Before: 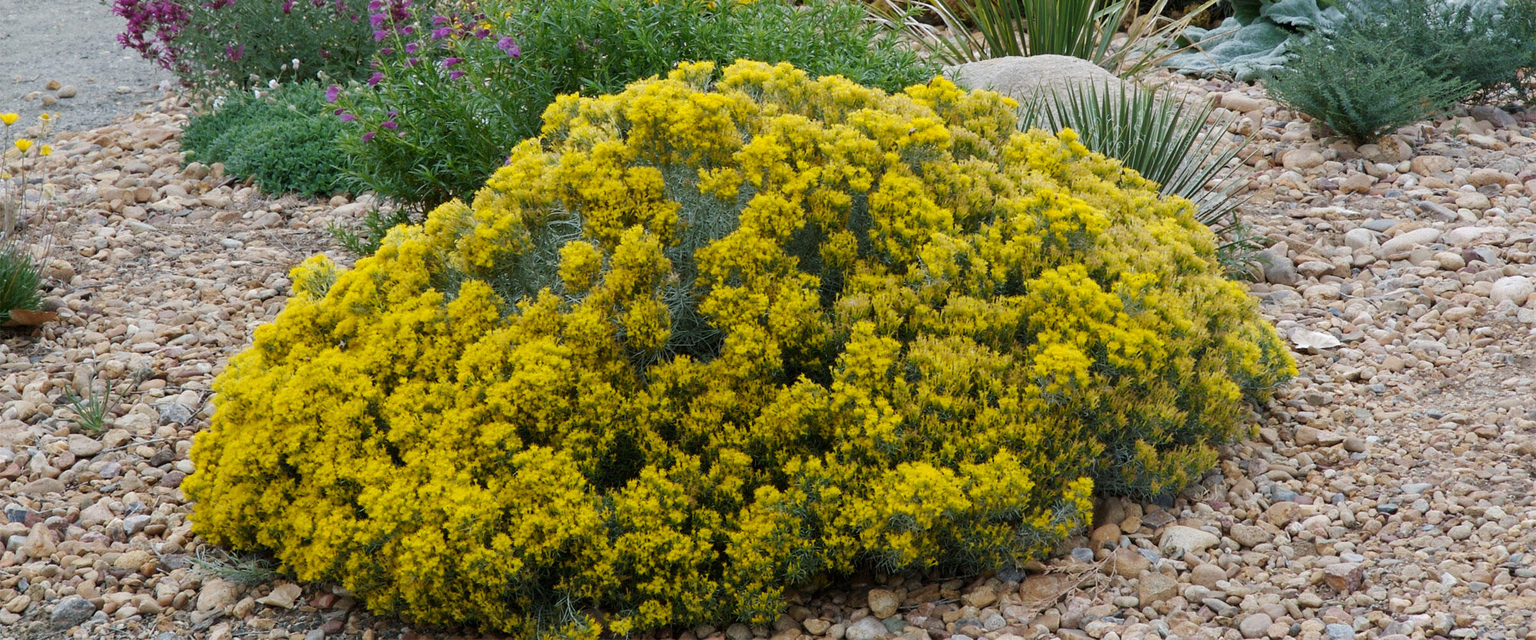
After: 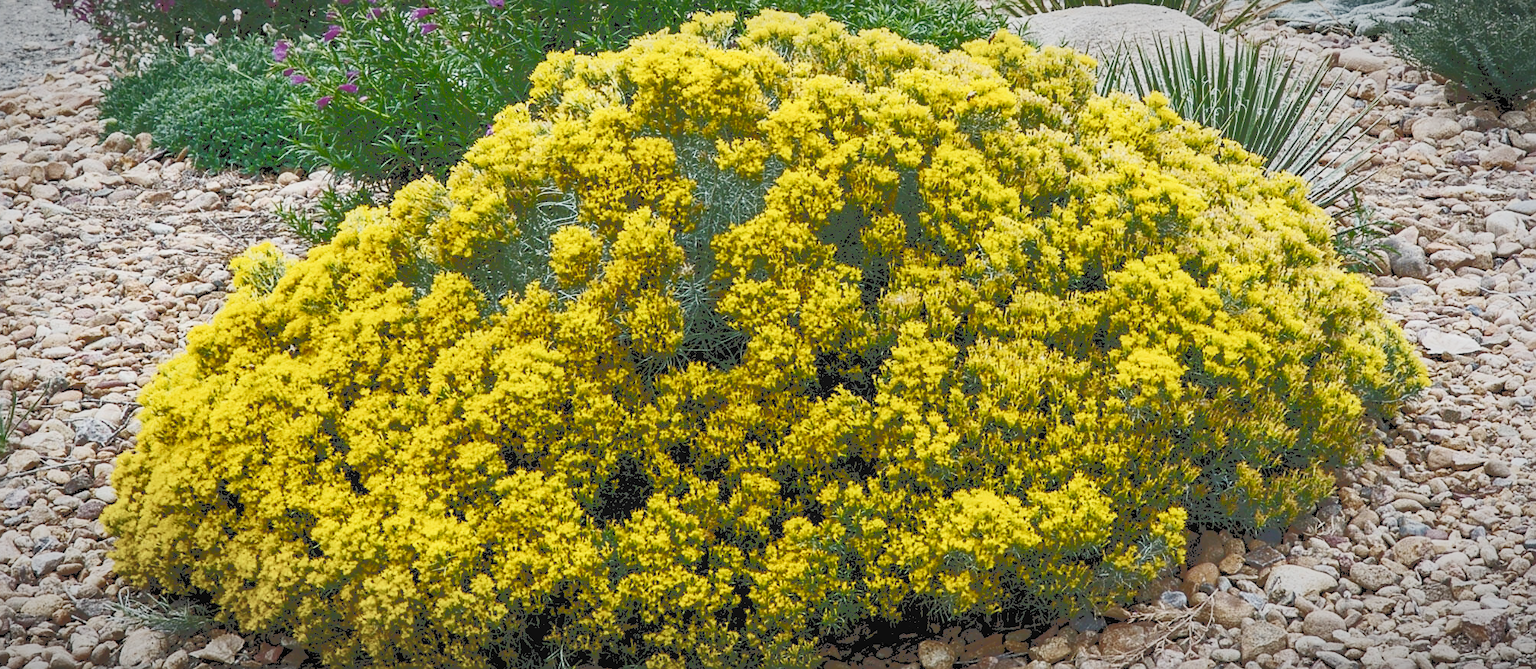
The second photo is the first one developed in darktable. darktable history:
exposure: black level correction 0.01, exposure 0.017 EV, compensate exposure bias true, compensate highlight preservation false
crop: left 6.3%, top 8.007%, right 9.531%, bottom 4.02%
filmic rgb: black relative exposure -16 EV, white relative exposure 4.92 EV, hardness 6.24, add noise in highlights 0.001, preserve chrominance no, color science v3 (2019), use custom middle-gray values true, contrast in highlights soft
contrast brightness saturation: contrast 0.153, brightness -0.01, saturation 0.098
tone curve: curves: ch0 [(0, 0) (0.003, 0.345) (0.011, 0.345) (0.025, 0.345) (0.044, 0.349) (0.069, 0.353) (0.1, 0.356) (0.136, 0.359) (0.177, 0.366) (0.224, 0.378) (0.277, 0.398) (0.335, 0.429) (0.399, 0.476) (0.468, 0.545) (0.543, 0.624) (0.623, 0.721) (0.709, 0.811) (0.801, 0.876) (0.898, 0.913) (1, 1)], color space Lab, independent channels, preserve colors none
local contrast: detail 130%
sharpen: amount 0.489
vignetting: fall-off radius 68.94%, center (-0.033, -0.042), automatic ratio true
